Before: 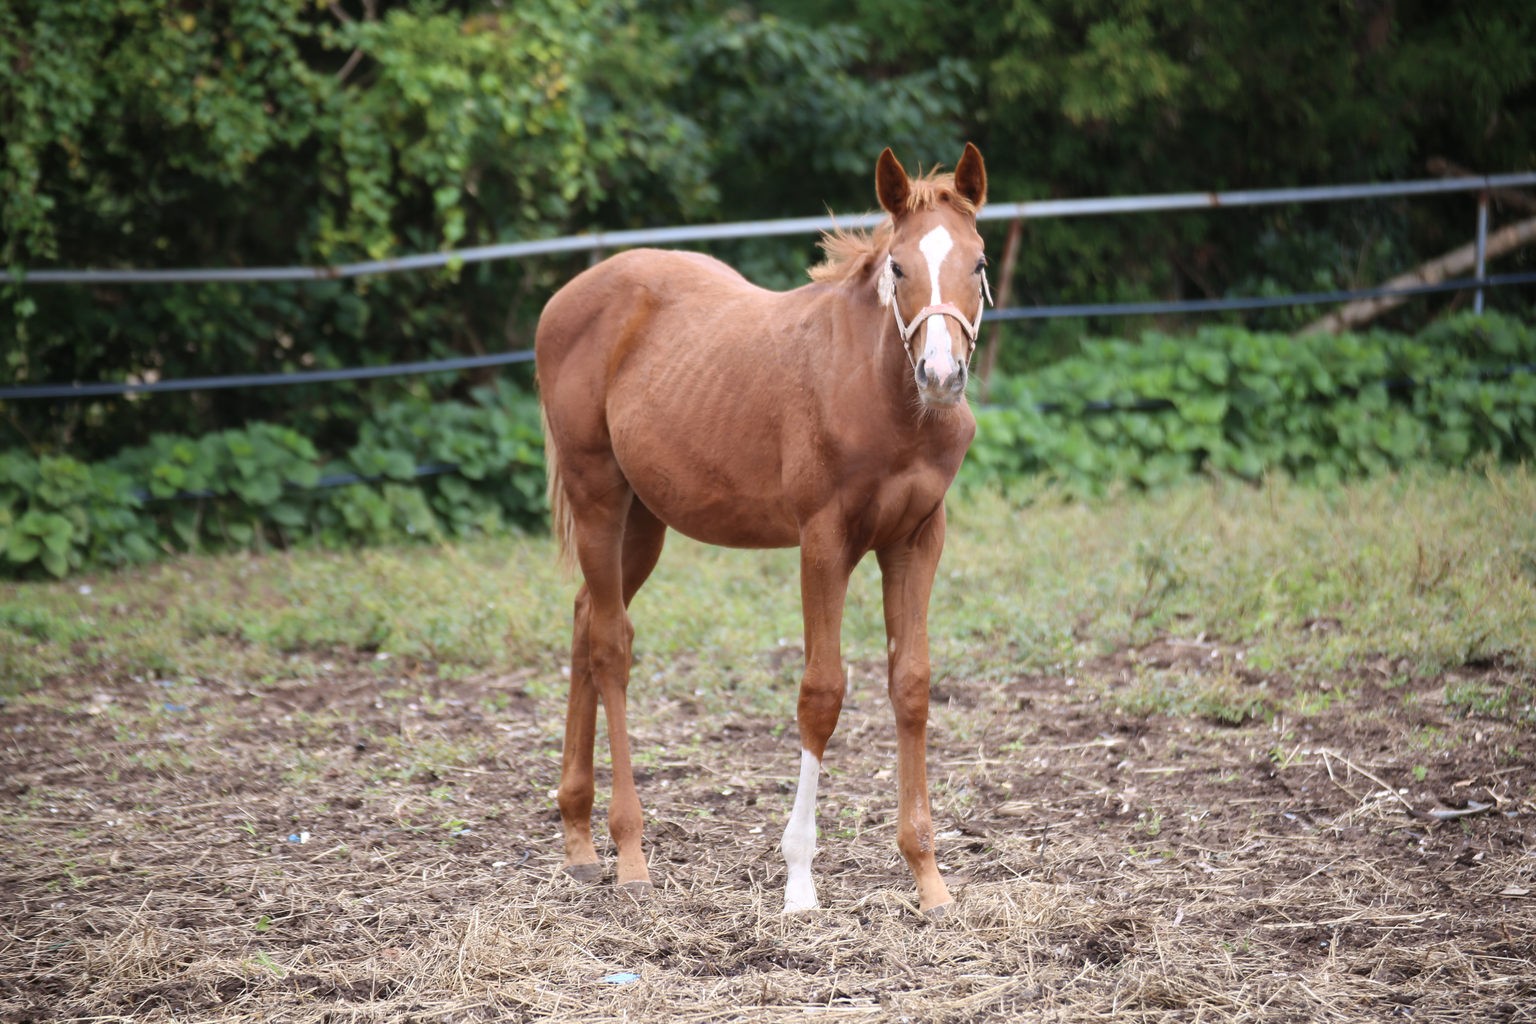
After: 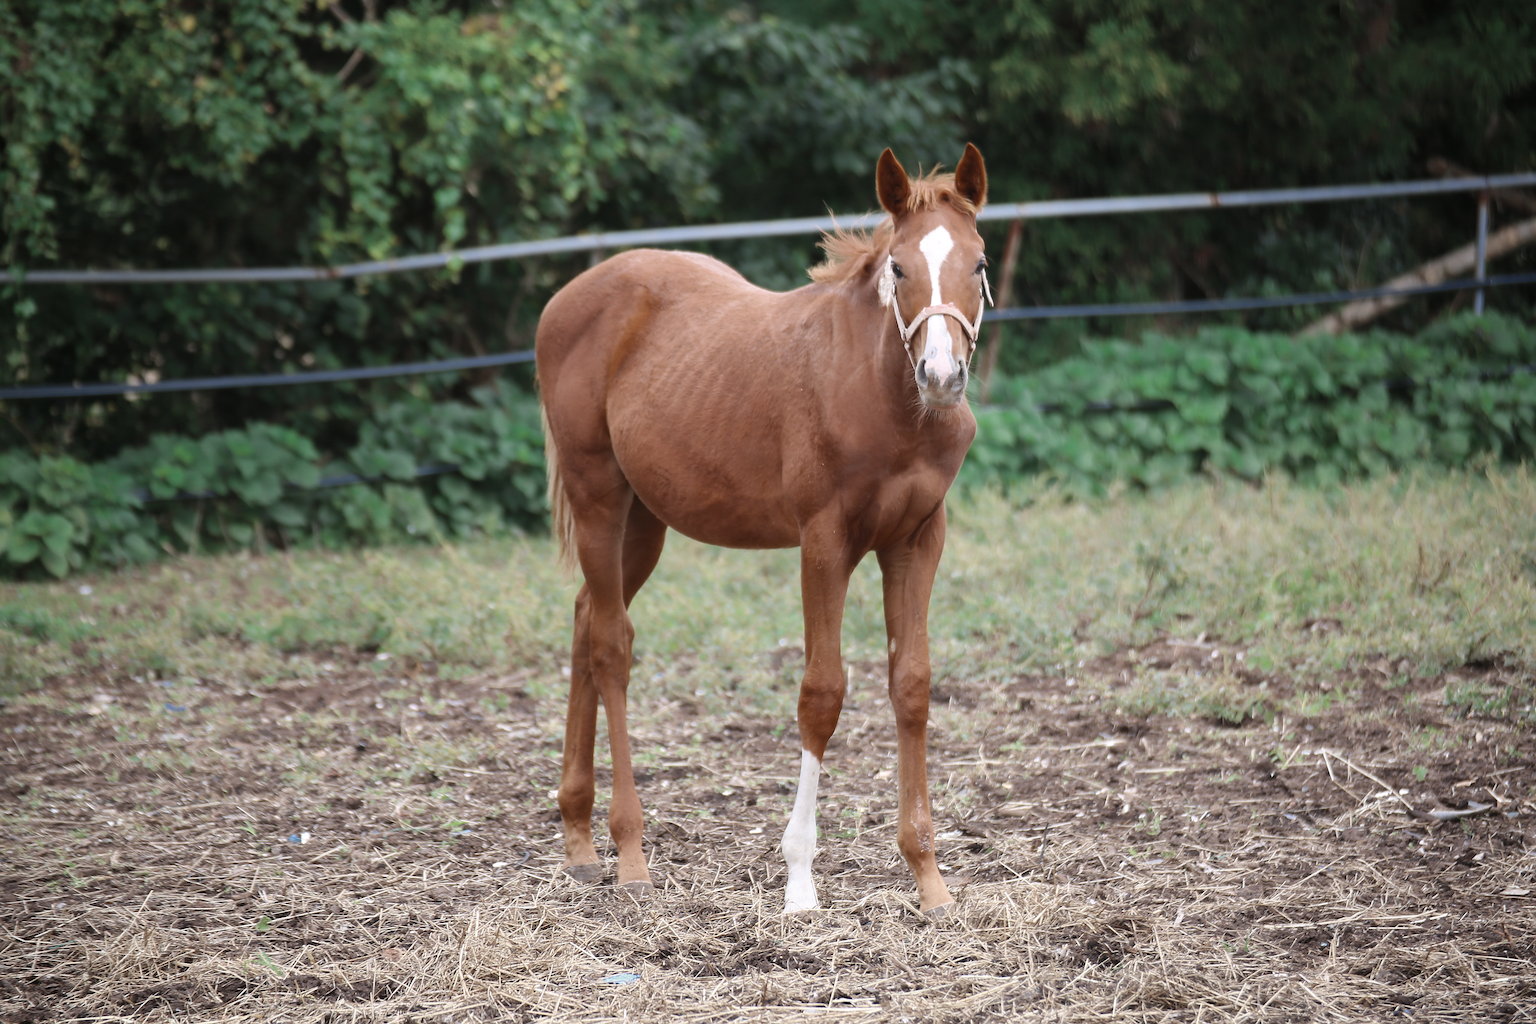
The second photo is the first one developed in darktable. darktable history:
color zones: curves: ch0 [(0, 0.5) (0.125, 0.4) (0.25, 0.5) (0.375, 0.4) (0.5, 0.4) (0.625, 0.35) (0.75, 0.35) (0.875, 0.5)]; ch1 [(0, 0.35) (0.125, 0.45) (0.25, 0.35) (0.375, 0.35) (0.5, 0.35) (0.625, 0.35) (0.75, 0.45) (0.875, 0.35)]; ch2 [(0, 0.6) (0.125, 0.5) (0.25, 0.5) (0.375, 0.6) (0.5, 0.6) (0.625, 0.5) (0.75, 0.5) (0.875, 0.5)]
sharpen: amount 0.545
